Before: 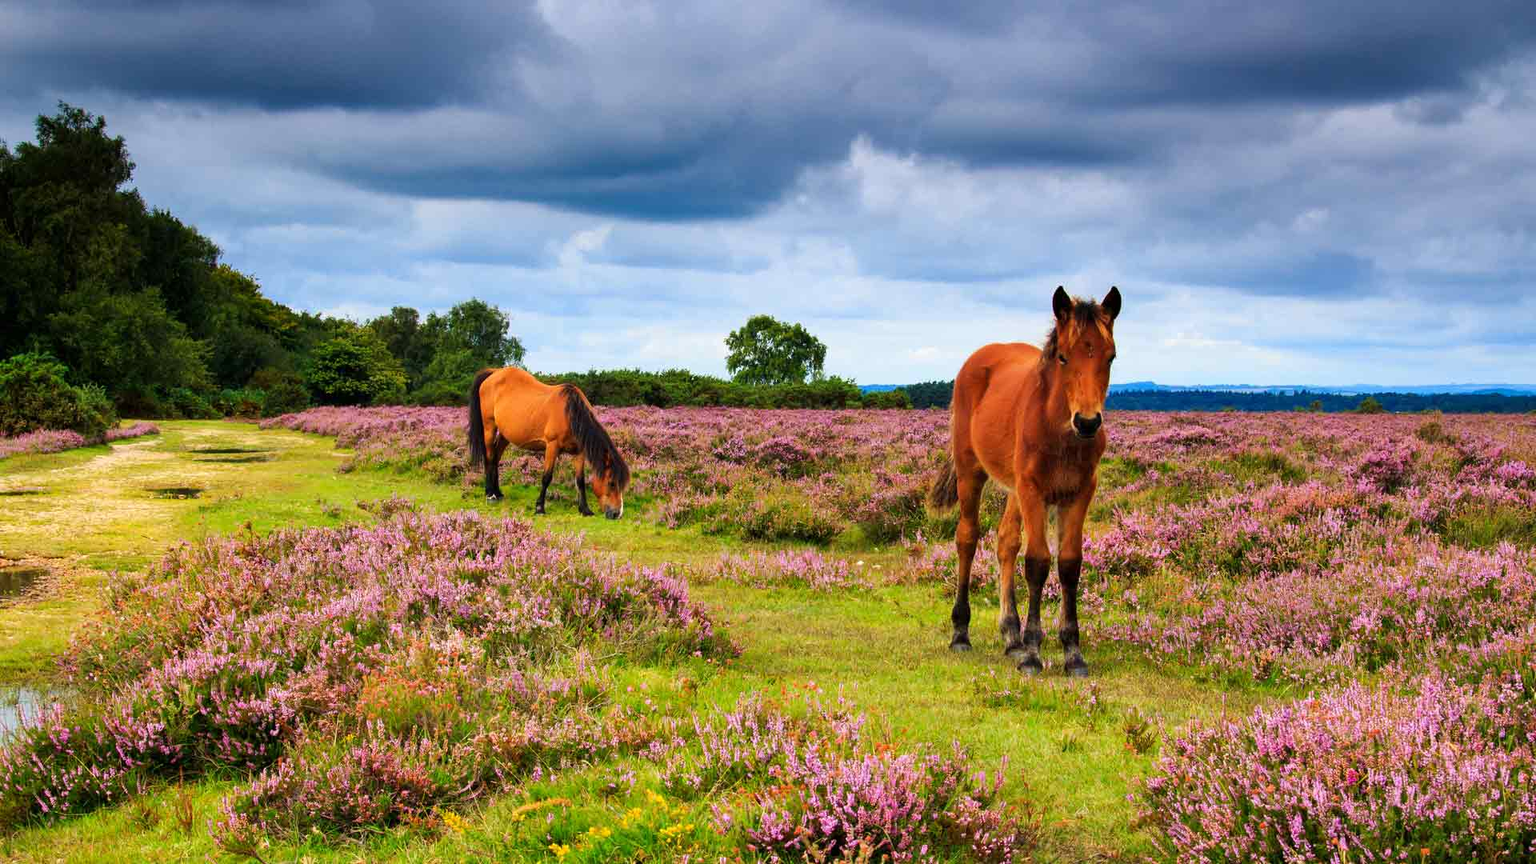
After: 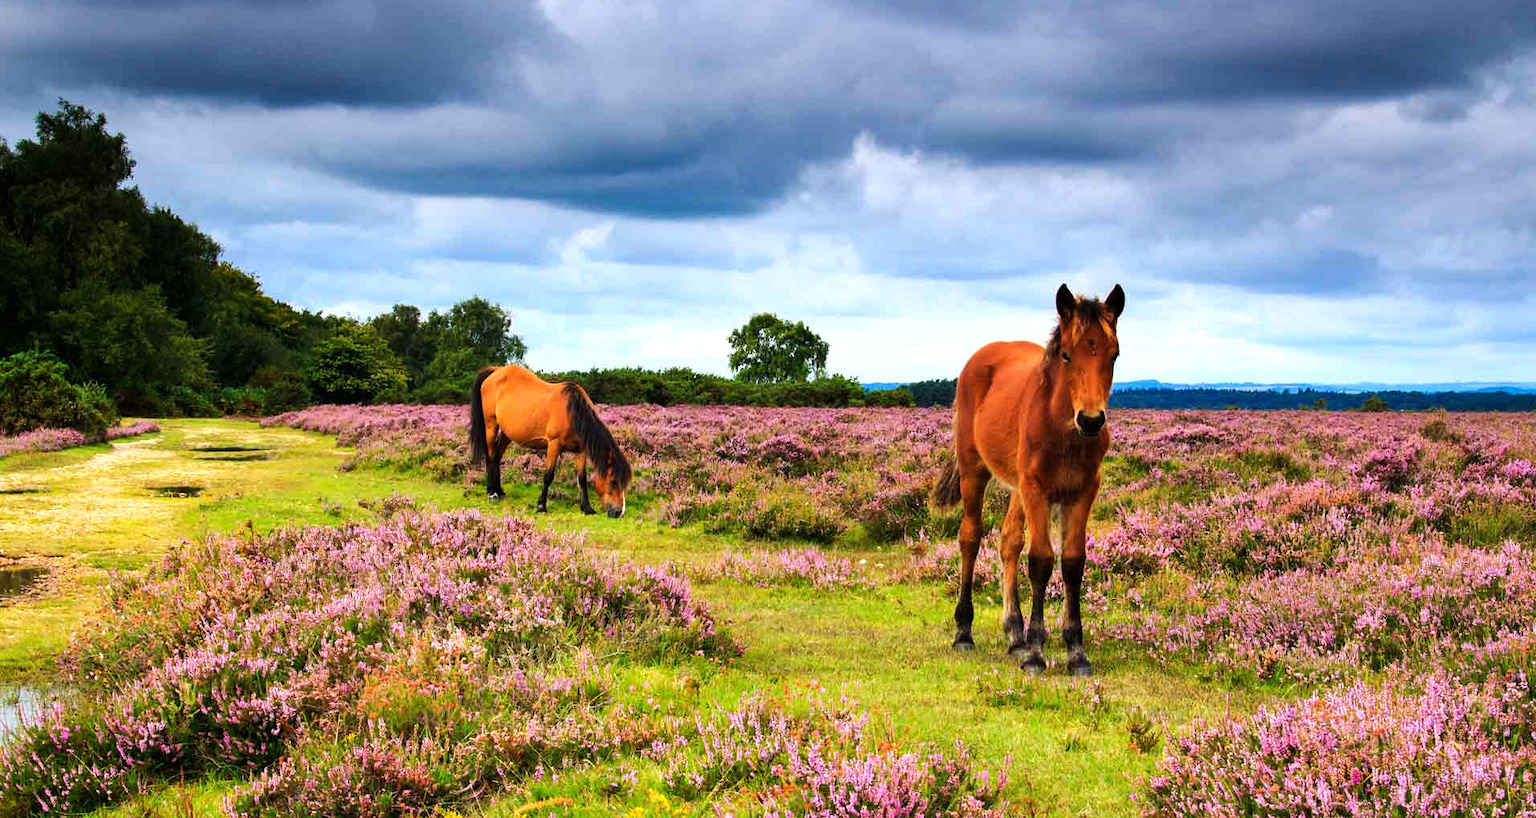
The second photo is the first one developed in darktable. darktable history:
crop: top 0.448%, right 0.264%, bottom 5.045%
tone equalizer: -8 EV -0.417 EV, -7 EV -0.389 EV, -6 EV -0.333 EV, -5 EV -0.222 EV, -3 EV 0.222 EV, -2 EV 0.333 EV, -1 EV 0.389 EV, +0 EV 0.417 EV, edges refinement/feathering 500, mask exposure compensation -1.57 EV, preserve details no
